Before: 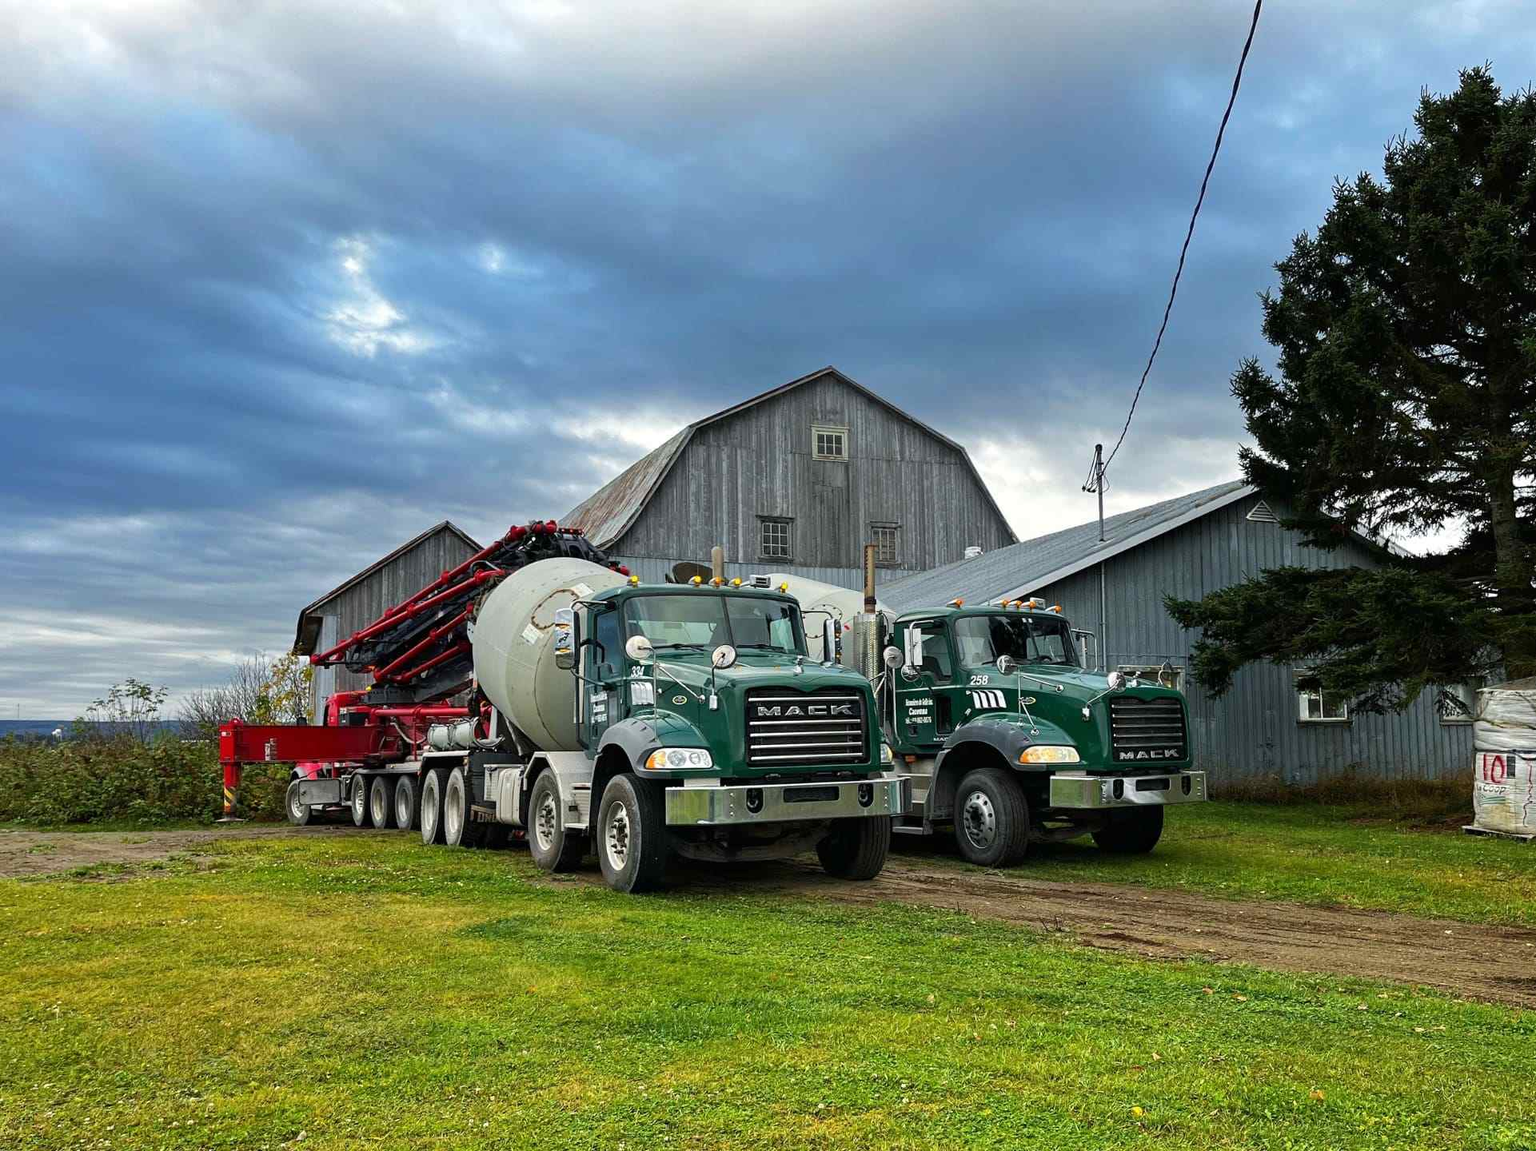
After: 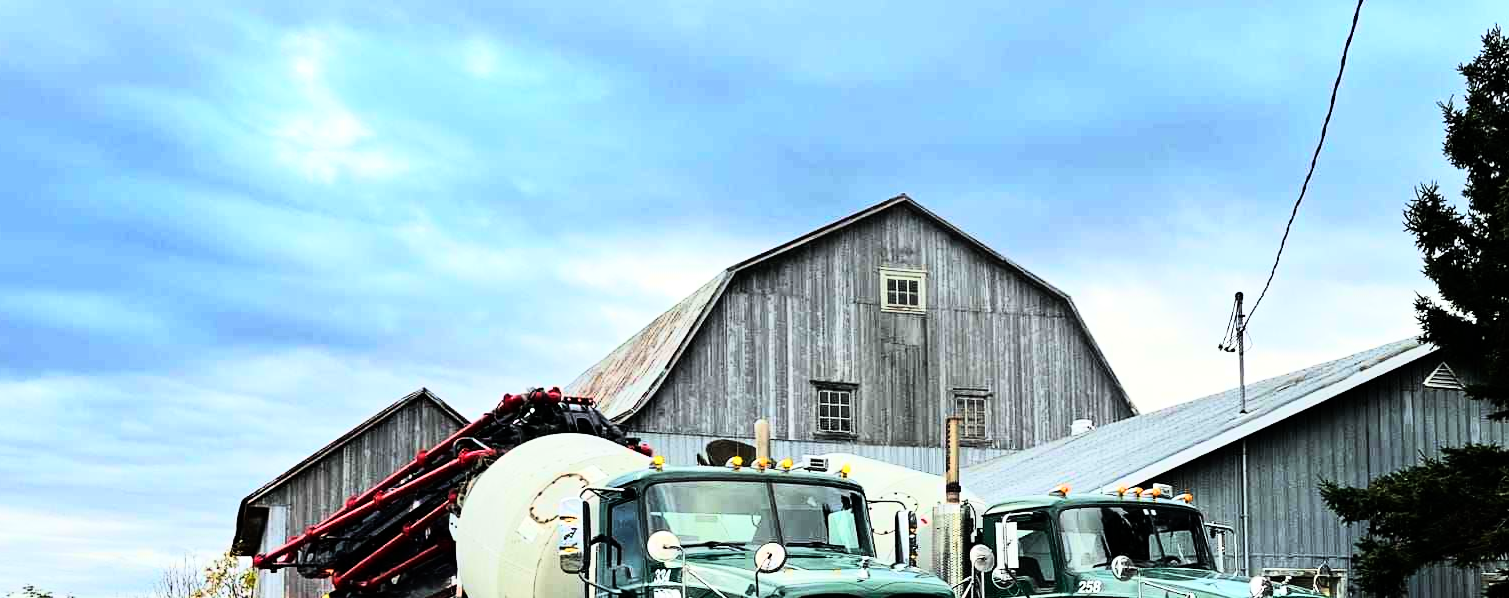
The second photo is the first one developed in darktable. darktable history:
crop: left 7.036%, top 18.398%, right 14.379%, bottom 40.043%
rgb curve: curves: ch0 [(0, 0) (0.21, 0.15) (0.24, 0.21) (0.5, 0.75) (0.75, 0.96) (0.89, 0.99) (1, 1)]; ch1 [(0, 0.02) (0.21, 0.13) (0.25, 0.2) (0.5, 0.67) (0.75, 0.9) (0.89, 0.97) (1, 1)]; ch2 [(0, 0.02) (0.21, 0.13) (0.25, 0.2) (0.5, 0.67) (0.75, 0.9) (0.89, 0.97) (1, 1)], compensate middle gray true
